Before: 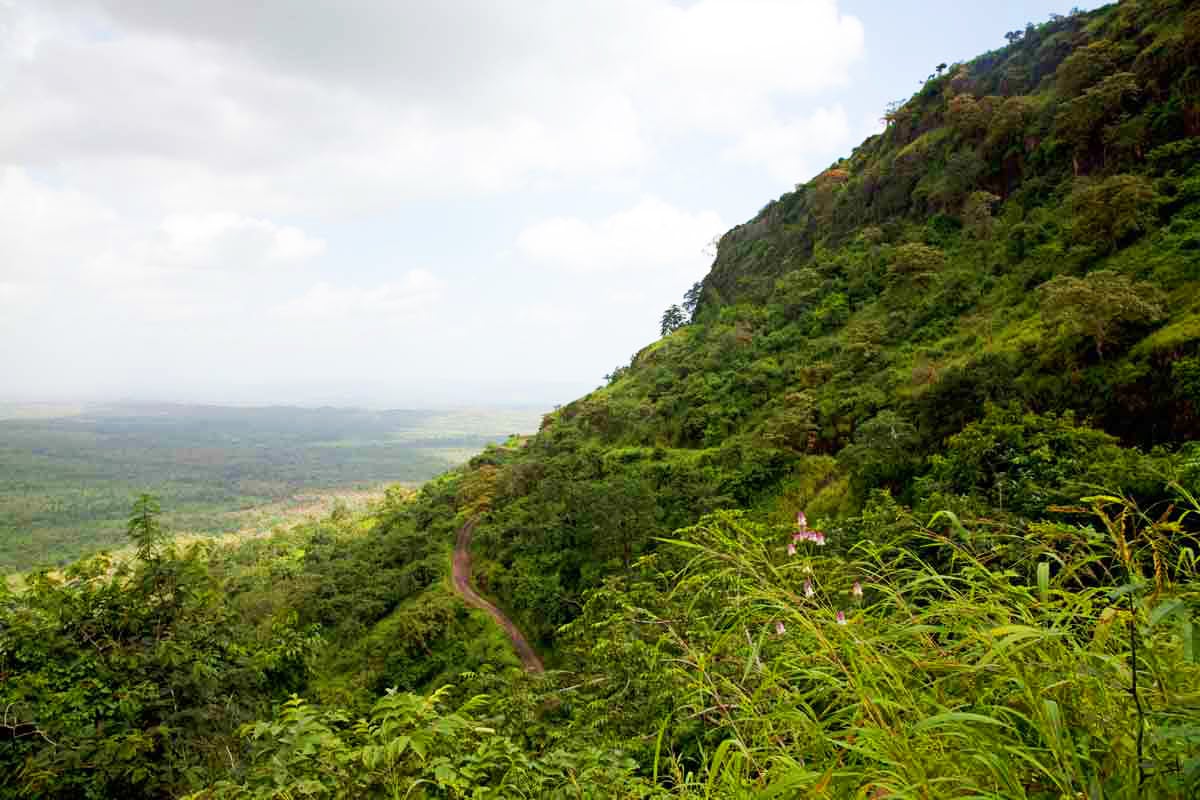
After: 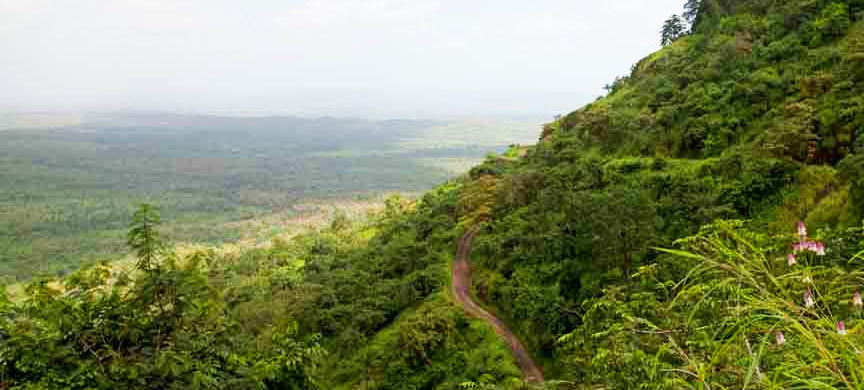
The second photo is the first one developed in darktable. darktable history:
crop: top 36.35%, right 27.98%, bottom 14.802%
